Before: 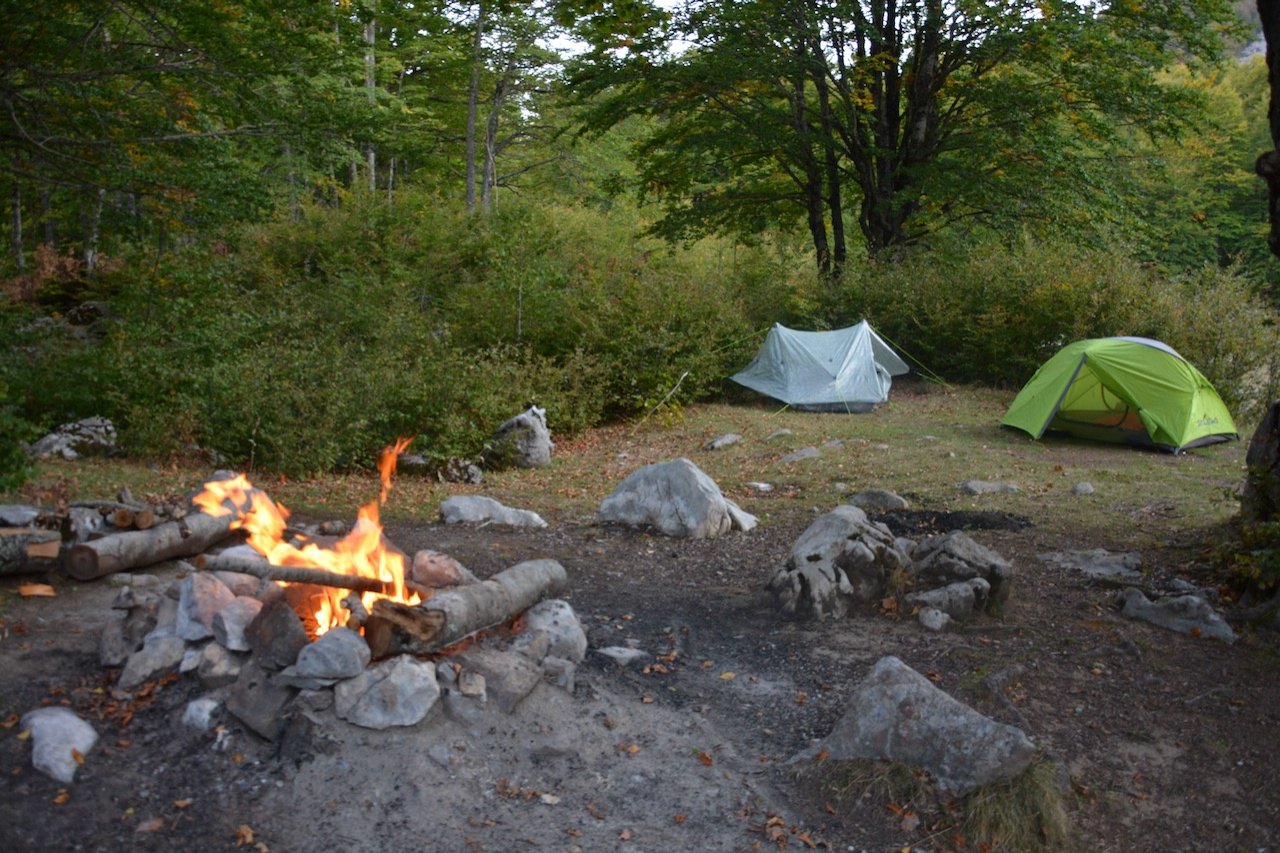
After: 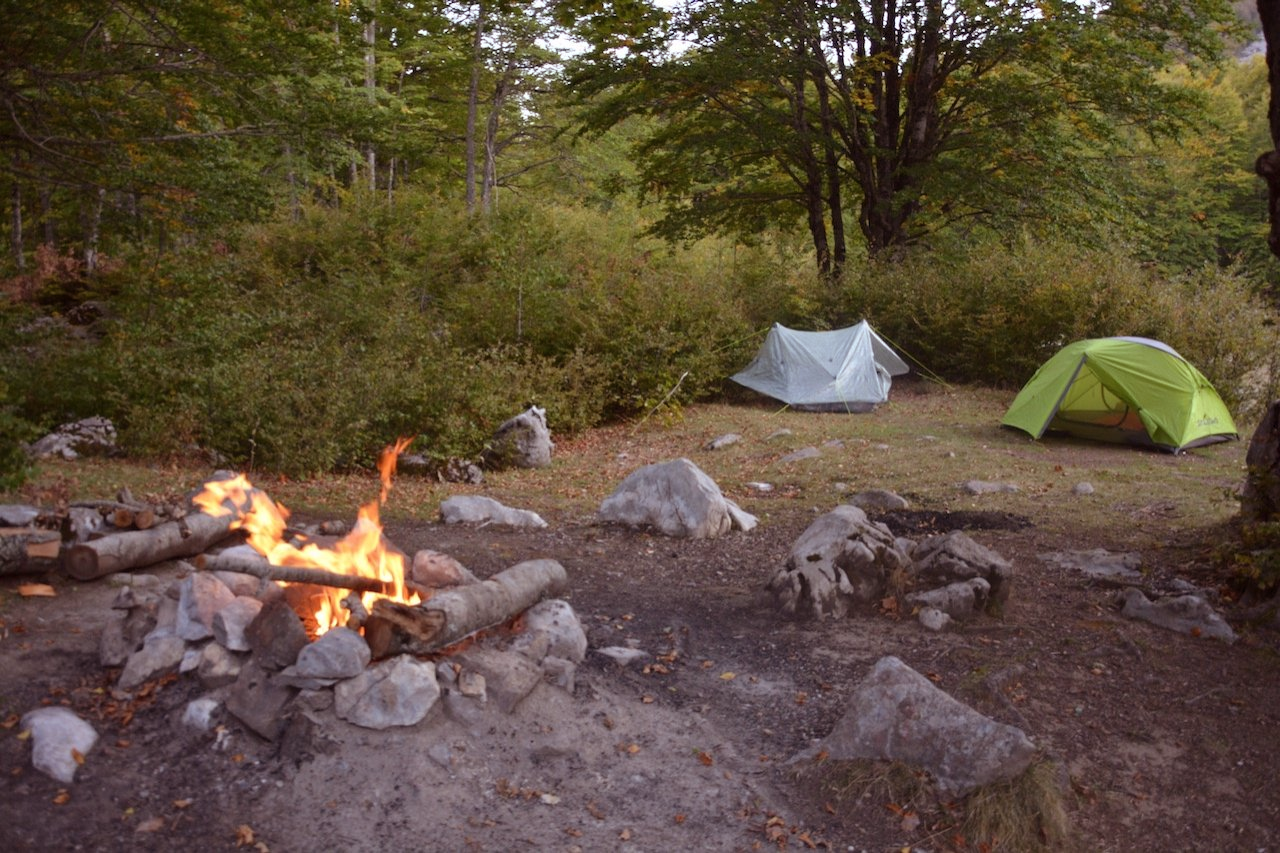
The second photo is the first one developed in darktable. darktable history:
rgb levels: mode RGB, independent channels, levels [[0, 0.474, 1], [0, 0.5, 1], [0, 0.5, 1]]
color zones: curves: ch1 [(0, 0.469) (0.001, 0.469) (0.12, 0.446) (0.248, 0.469) (0.5, 0.5) (0.748, 0.5) (0.999, 0.469) (1, 0.469)]
